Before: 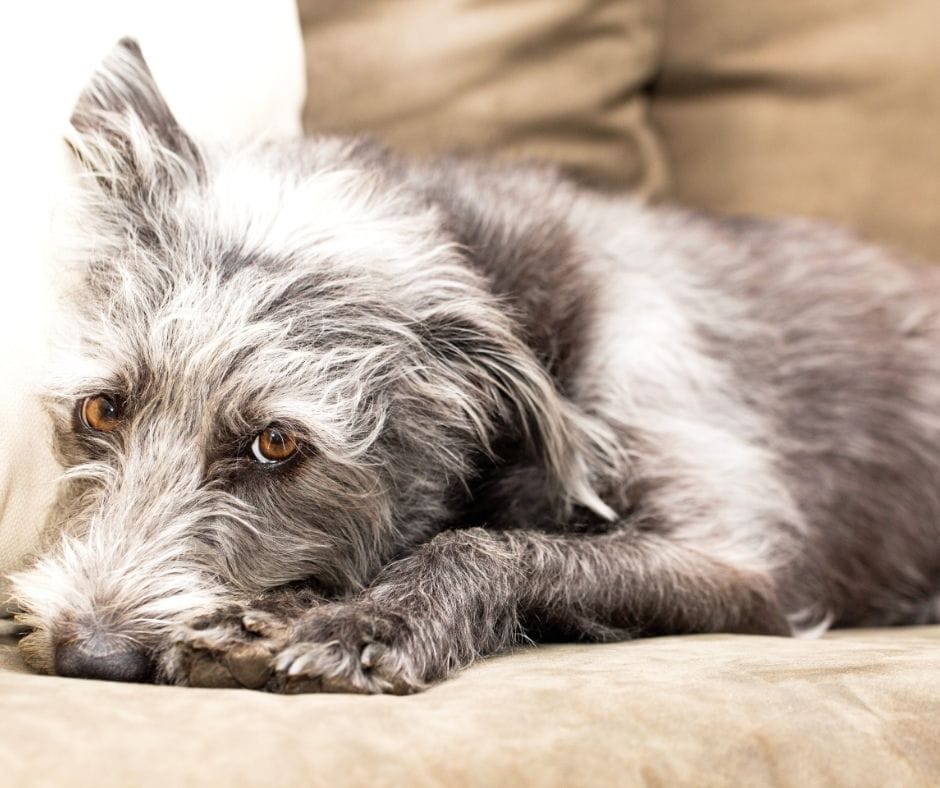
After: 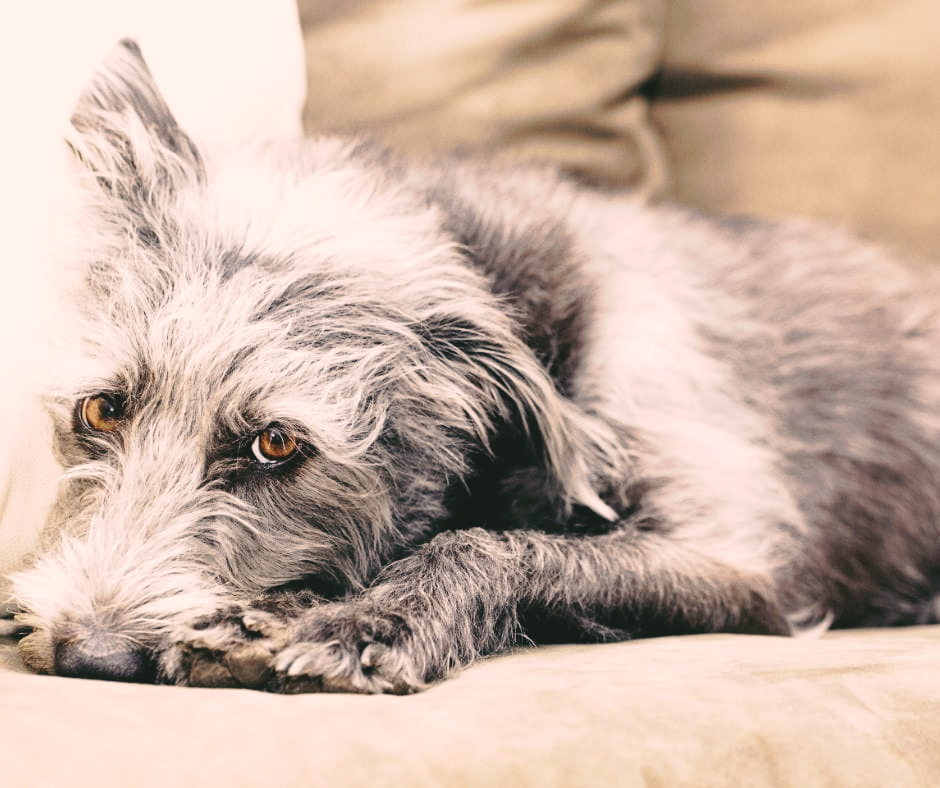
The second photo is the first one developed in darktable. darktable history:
tone curve: curves: ch0 [(0, 0) (0.003, 0.085) (0.011, 0.086) (0.025, 0.086) (0.044, 0.088) (0.069, 0.093) (0.1, 0.102) (0.136, 0.12) (0.177, 0.157) (0.224, 0.203) (0.277, 0.277) (0.335, 0.36) (0.399, 0.463) (0.468, 0.559) (0.543, 0.626) (0.623, 0.703) (0.709, 0.789) (0.801, 0.869) (0.898, 0.927) (1, 1)], preserve colors none
color look up table: target L [91.11, 90.48, 80.86, 71.19, 60.92, 62.44, 45.01, 39.42, 39.72, 14.58, 200.92, 94.66, 84.16, 74.92, 67.38, 67.15, 66.15, 56.29, 52.43, 53.39, 42.75, 38.42, 26.92, 22.68, 5.897, 89.18, 83.11, 82.94, 69.39, 64.73, 81.4, 51.37, 67.89, 49.71, 49.78, 41.39, 40.87, 19.95, 20.66, 19.06, 18.93, 78.71, 63.36, 64.67, 63.23, 58.69, 42.68, 37.73, 37.39], target a [-4.358, -13.51, -32.29, -5.76, -7.841, 2.915, -21.64, -12.53, -9.959, -27.43, 0, 17.54, 11.63, 28.01, 10.81, 32.43, 9.186, 46.81, 25.43, 59.3, 36.69, 5.895, 19.17, 32.29, -19.27, 25.7, 24.81, 27.56, 43.19, 20.42, 30.74, 33.65, 41.73, 53.12, 47.67, 30.93, 56.7, 8.064, -2.767, 22.07, 30.29, -16.84, -16.32, -33.9, -34.12, -4.411, -0.211, -12.94, 3.246], target b [27.56, 36.36, 15.64, 39.31, 17.32, 9.606, 14.49, 17.97, 4.41, -0.086, -0.001, 11.73, 33.86, 19.13, 54.62, 54.94, 30.48, 25.47, 14.04, 43.62, 35.81, 1.63, 26.47, 2.345, 9.23, 3.061, 11.26, 4.85, 0.499, -0.561, -3.885, -34.37, -18.26, 3.607, -19.75, -3.979, -43.17, -28.77, -3.91, -20.17, -35.87, 5.888, -33.89, -4.239, -28.23, -10.24, -53.46, -7.988, -24.18], num patches 49
